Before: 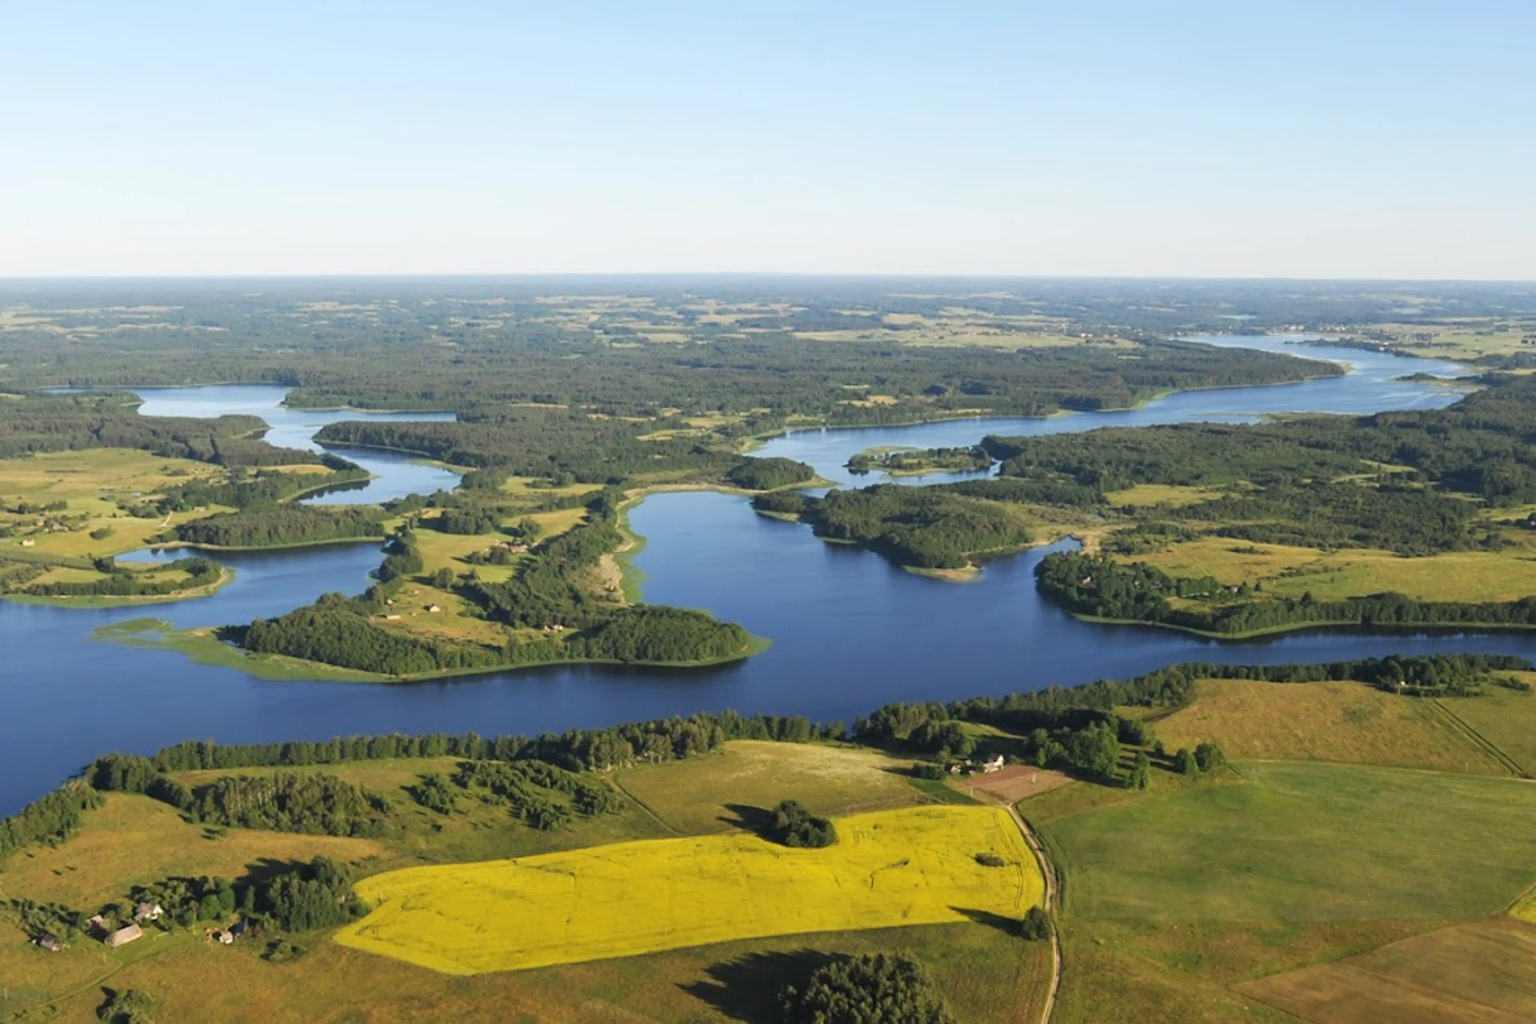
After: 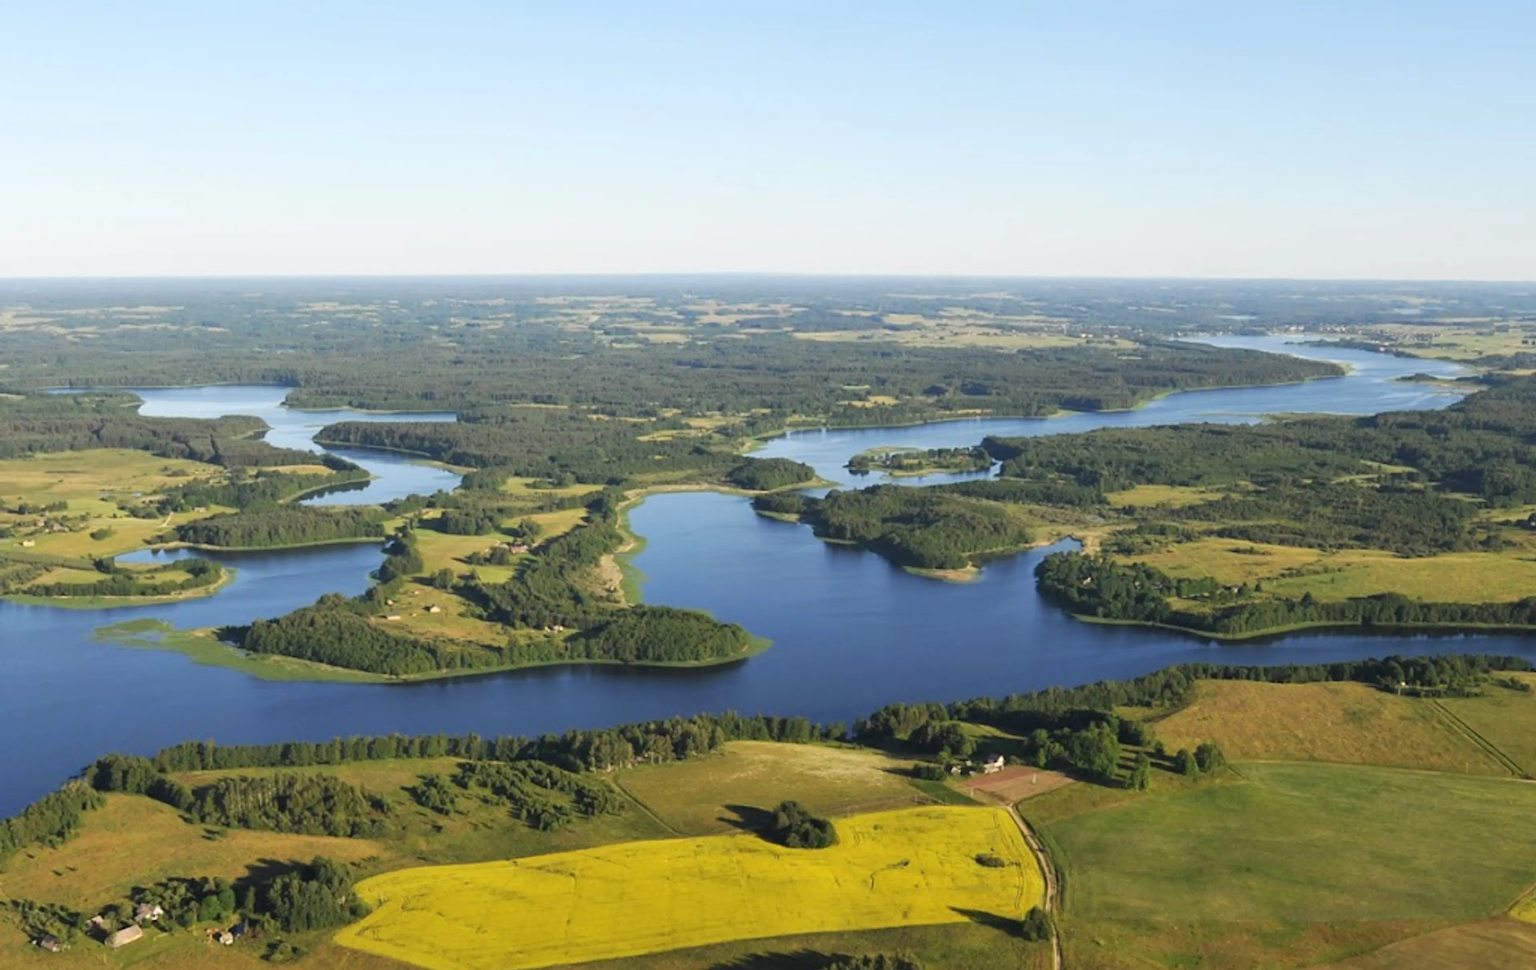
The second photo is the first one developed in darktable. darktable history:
crop and rotate: top 0.004%, bottom 5.229%
